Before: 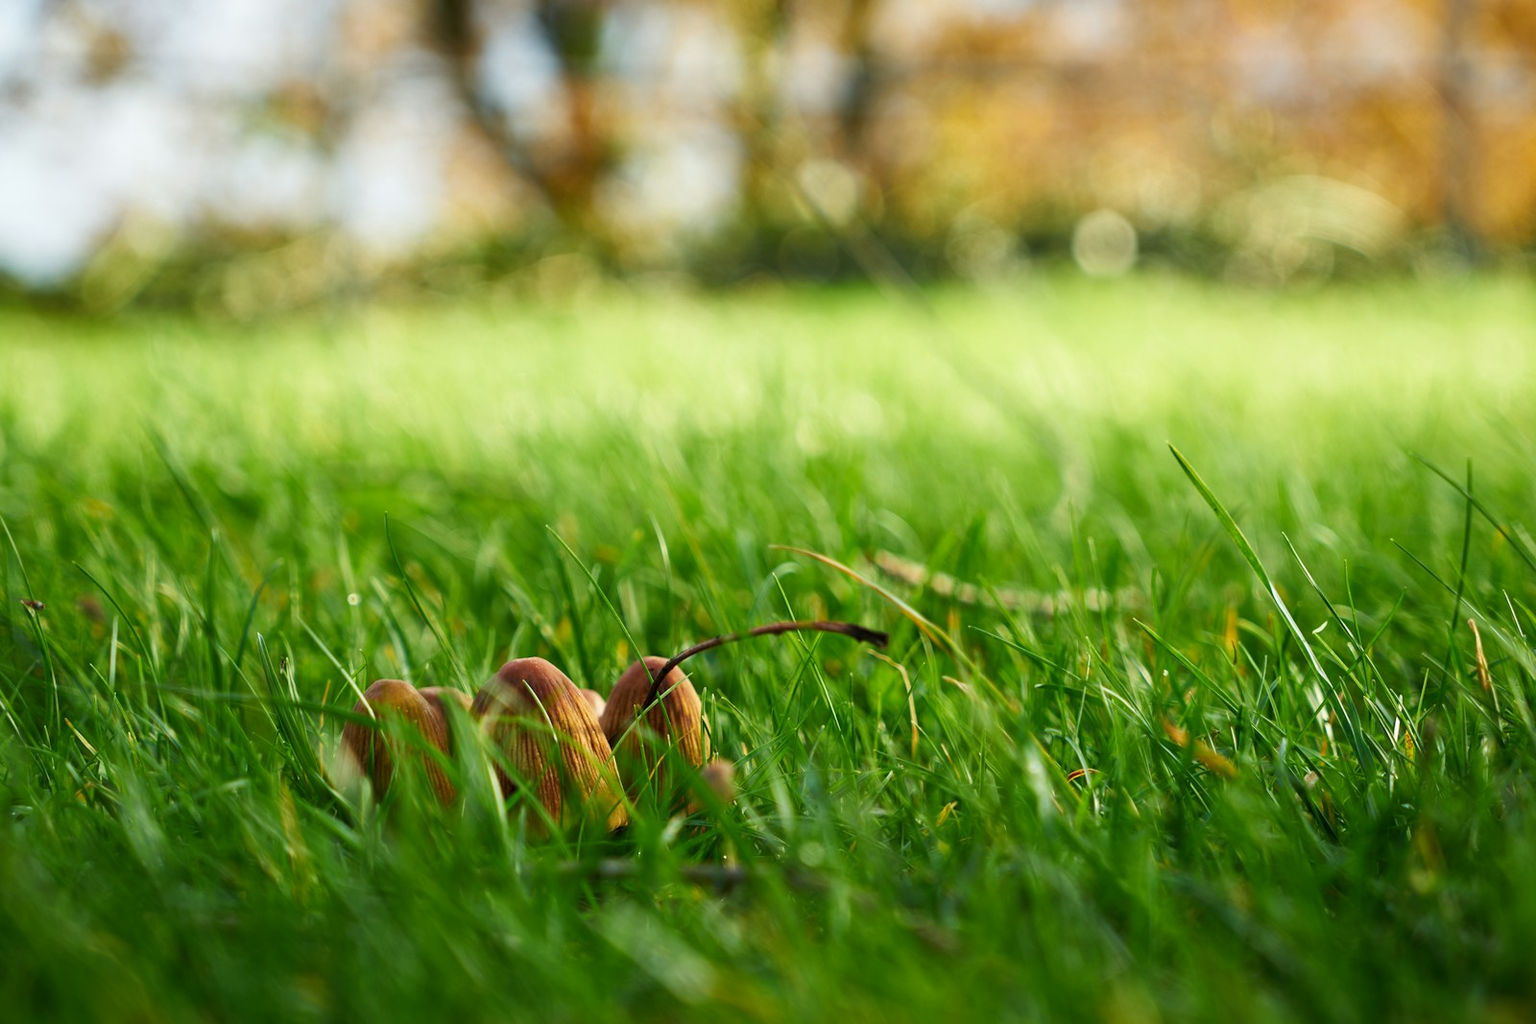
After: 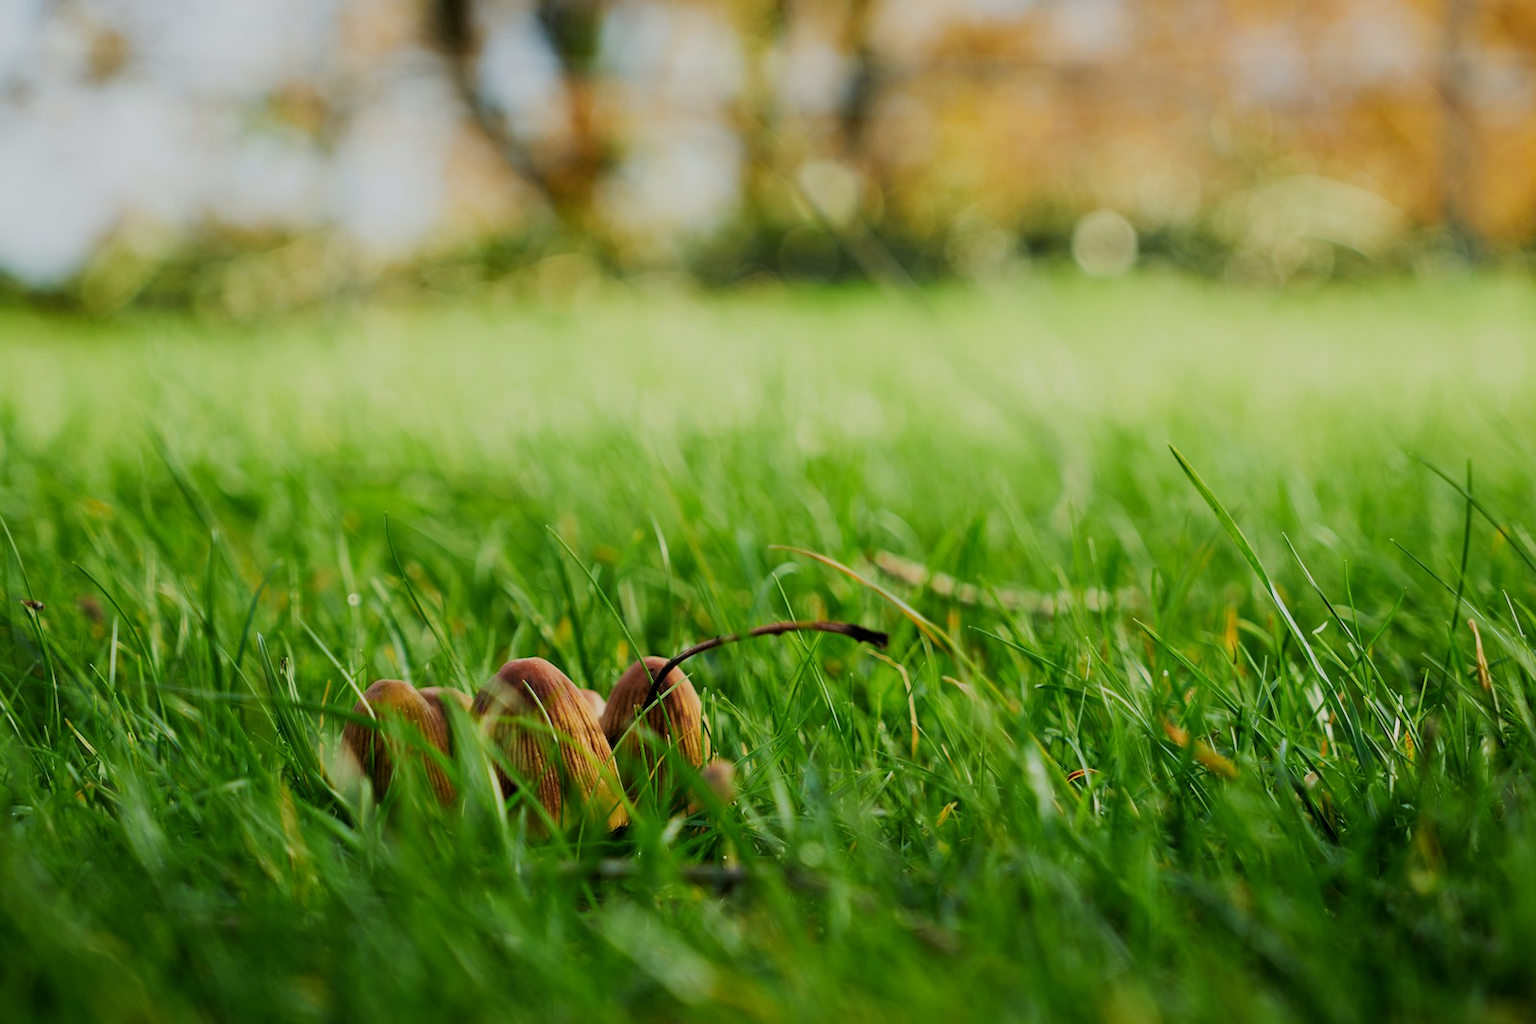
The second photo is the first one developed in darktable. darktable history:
filmic rgb: black relative exposure -7.16 EV, white relative exposure 5.36 EV, hardness 3.02
